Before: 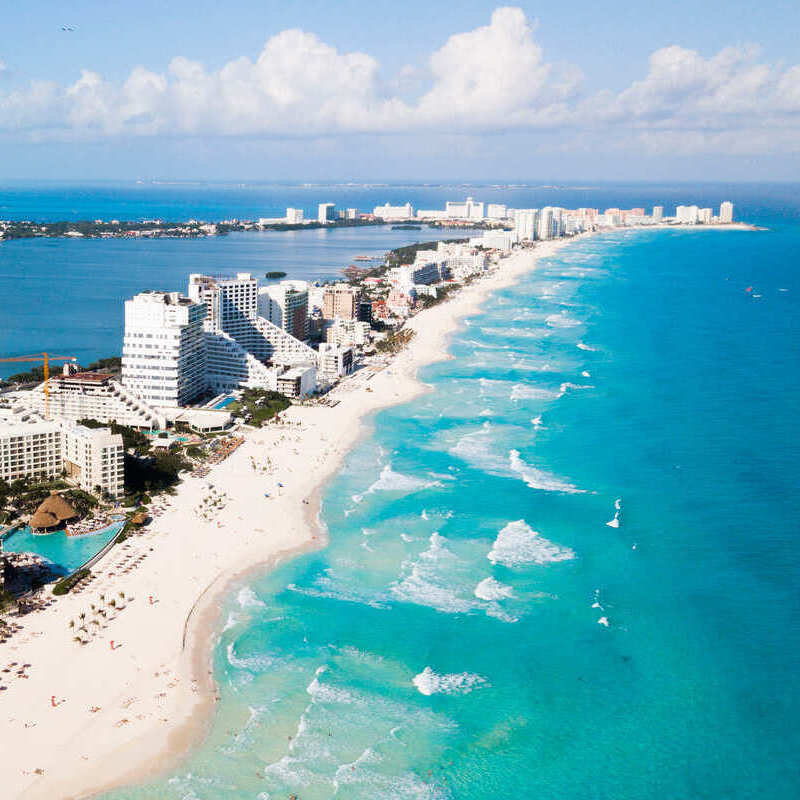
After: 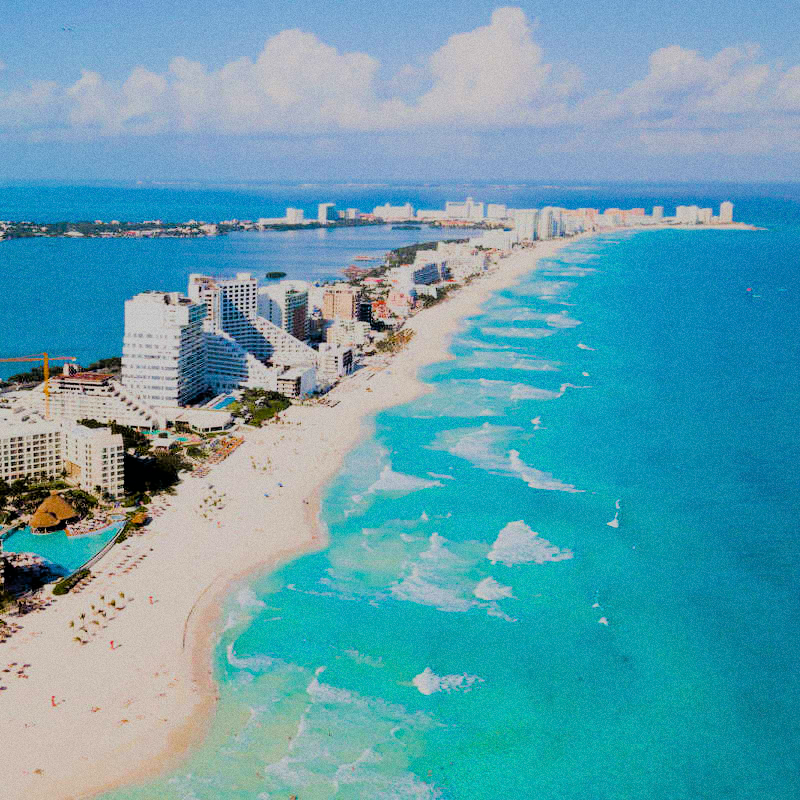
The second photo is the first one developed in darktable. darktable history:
filmic rgb: black relative exposure -6.15 EV, white relative exposure 6.96 EV, hardness 2.23, color science v6 (2022)
grain: coarseness 0.47 ISO
color balance rgb: linear chroma grading › global chroma 15%, perceptual saturation grading › global saturation 30%
